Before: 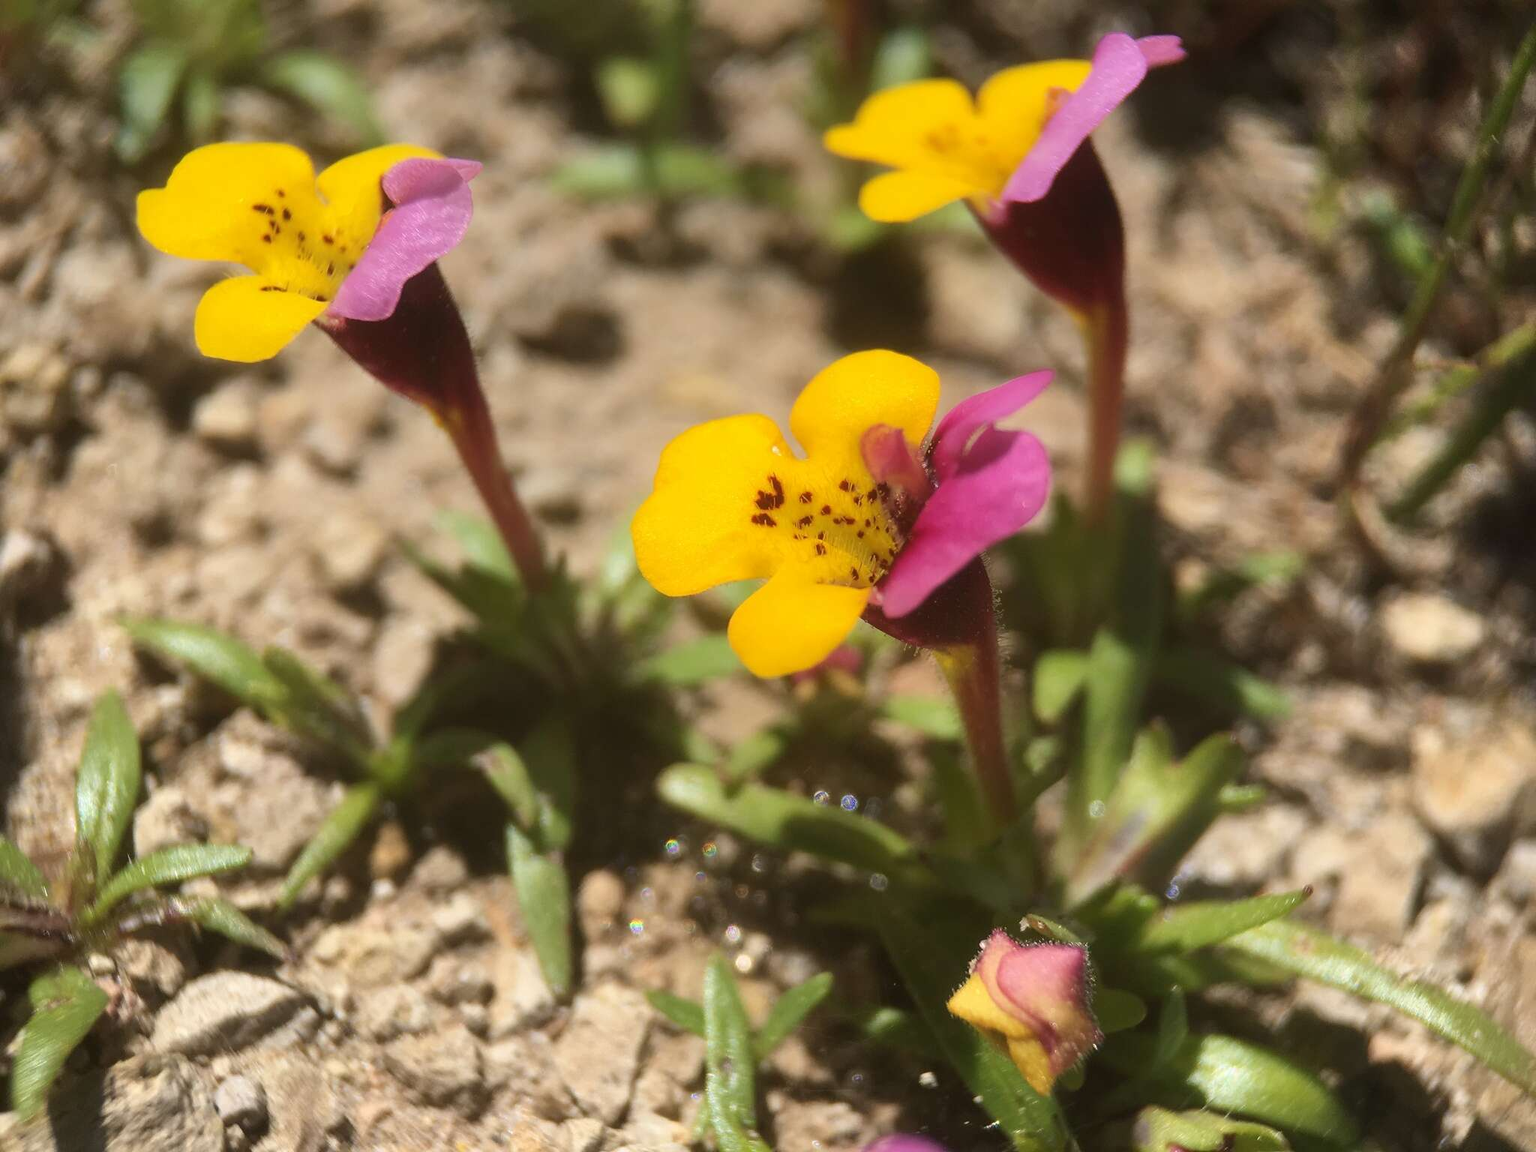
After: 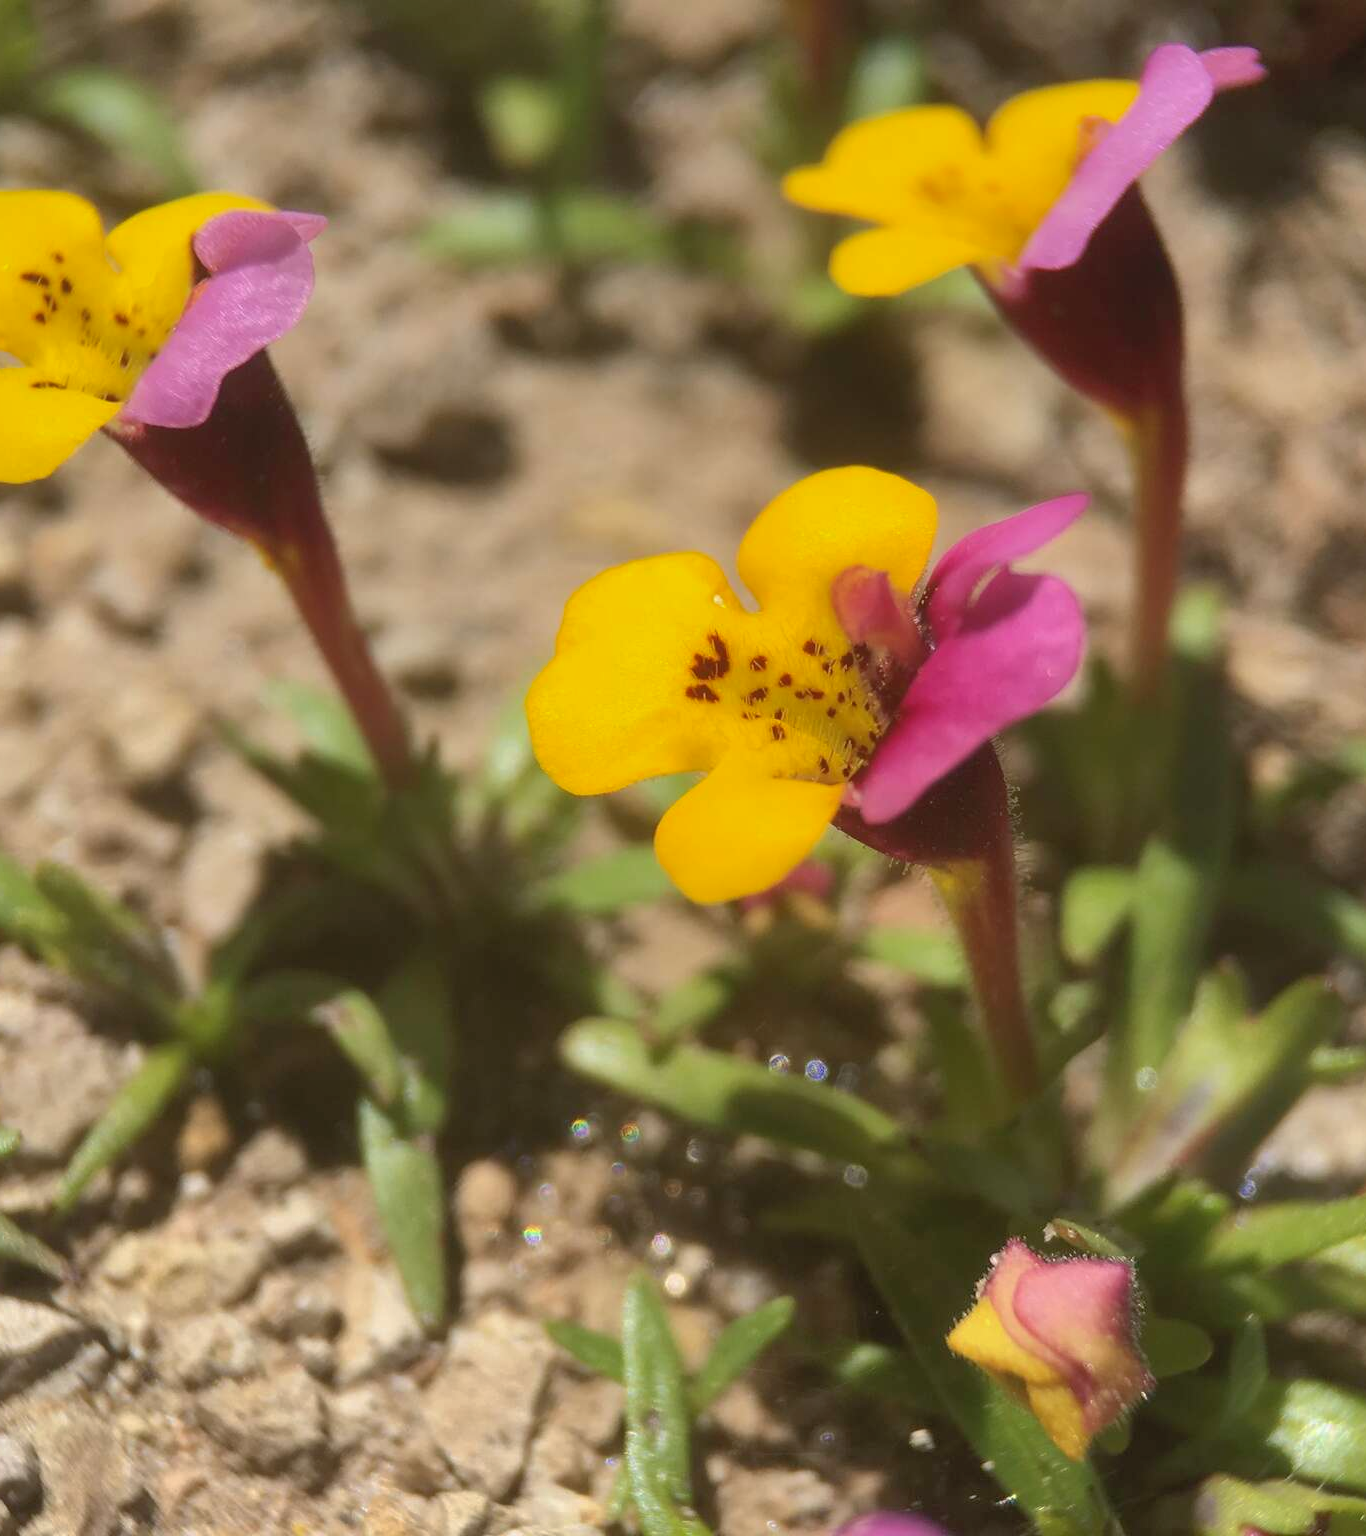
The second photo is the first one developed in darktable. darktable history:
shadows and highlights: on, module defaults
crop and rotate: left 15.446%, right 17.836%
